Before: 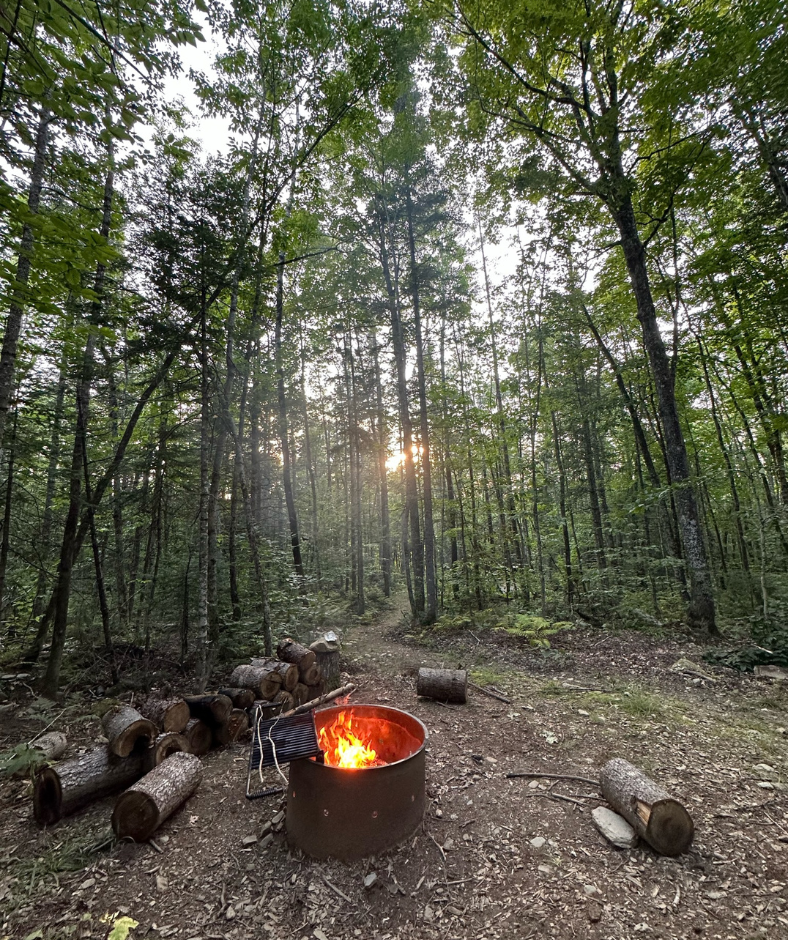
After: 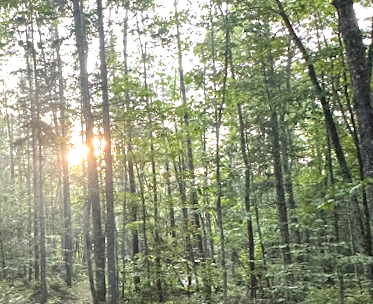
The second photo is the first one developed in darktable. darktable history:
rotate and perspective: rotation 0.062°, lens shift (vertical) 0.115, lens shift (horizontal) -0.133, crop left 0.047, crop right 0.94, crop top 0.061, crop bottom 0.94
crop: left 36.607%, top 34.735%, right 13.146%, bottom 30.611%
exposure: black level correction -0.002, exposure 1.115 EV, compensate highlight preservation false
